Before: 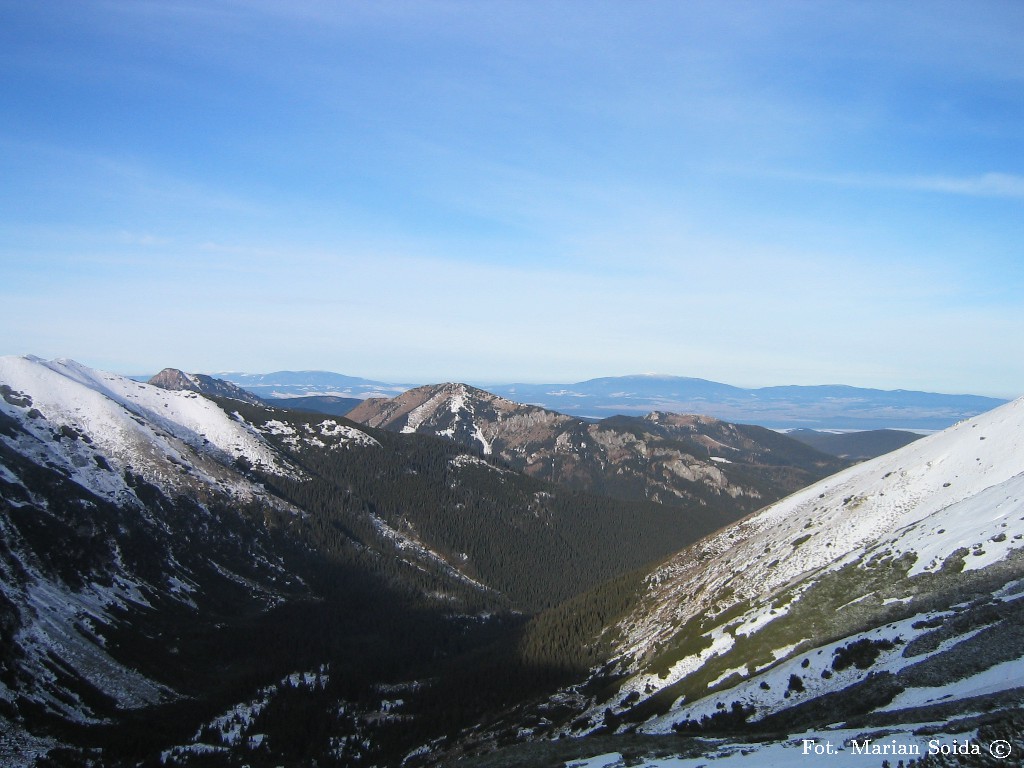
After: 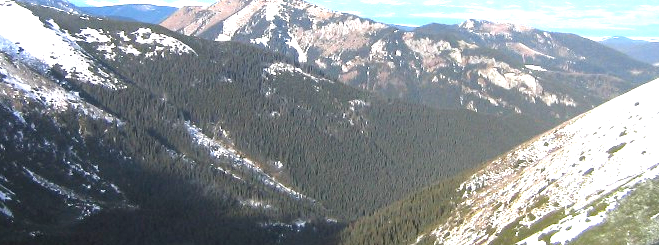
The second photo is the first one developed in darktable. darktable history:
exposure: black level correction 0.001, exposure 1.735 EV, compensate highlight preservation false
crop: left 18.091%, top 51.13%, right 17.525%, bottom 16.85%
